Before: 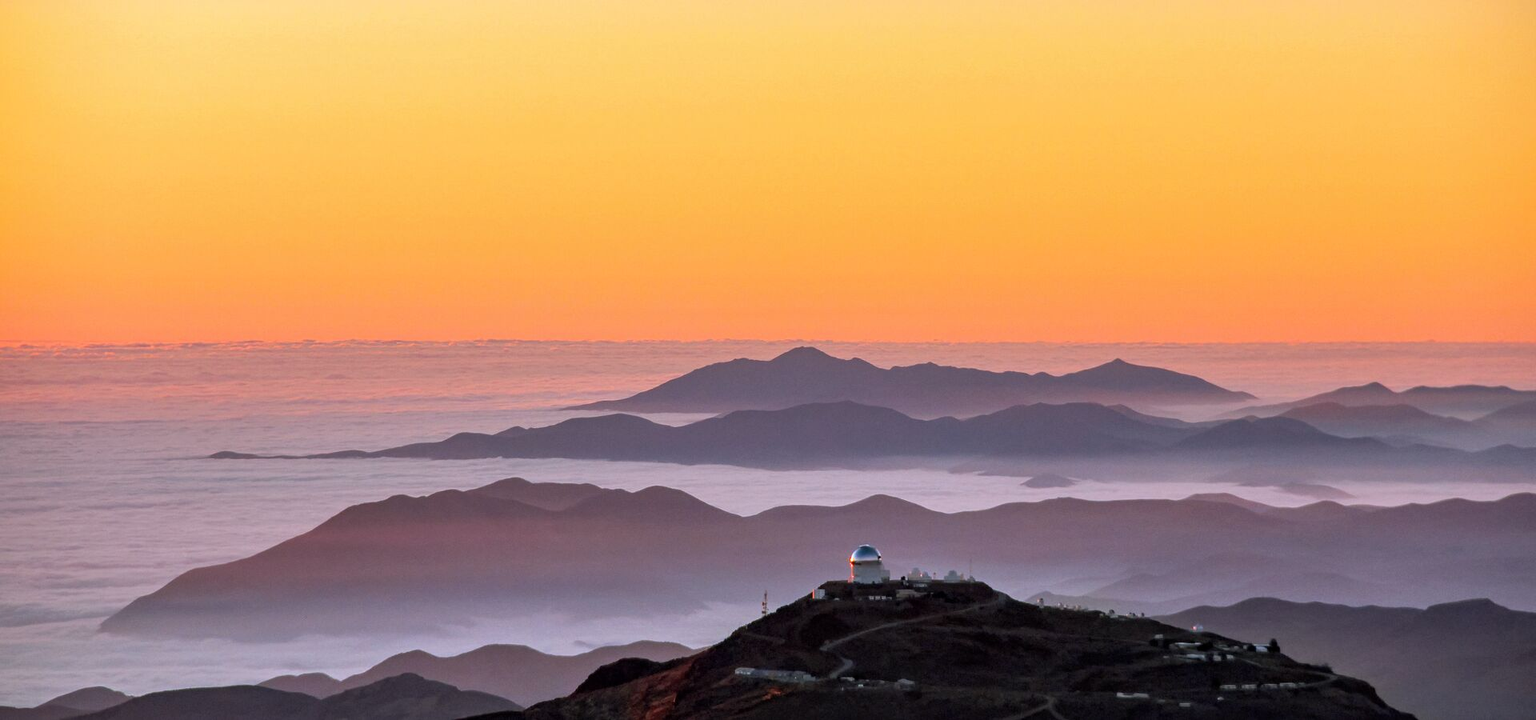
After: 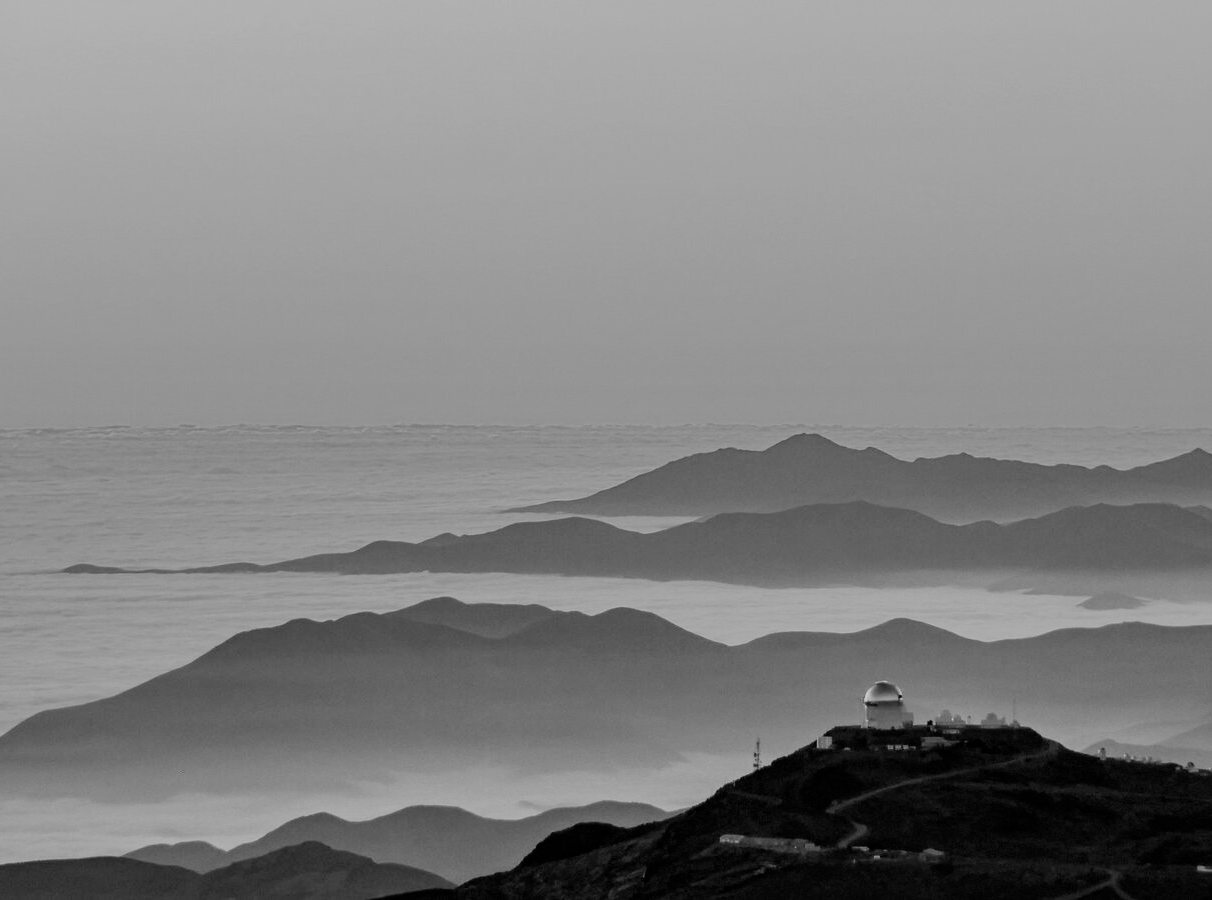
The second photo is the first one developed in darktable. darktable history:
crop: left 10.413%, right 26.459%
filmic rgb: black relative exposure -7.65 EV, white relative exposure 4.56 EV, hardness 3.61, color science v5 (2021), contrast in shadows safe, contrast in highlights safe
color calibration: output gray [0.253, 0.26, 0.487, 0], illuminant as shot in camera, x 0.358, y 0.373, temperature 4628.91 K
